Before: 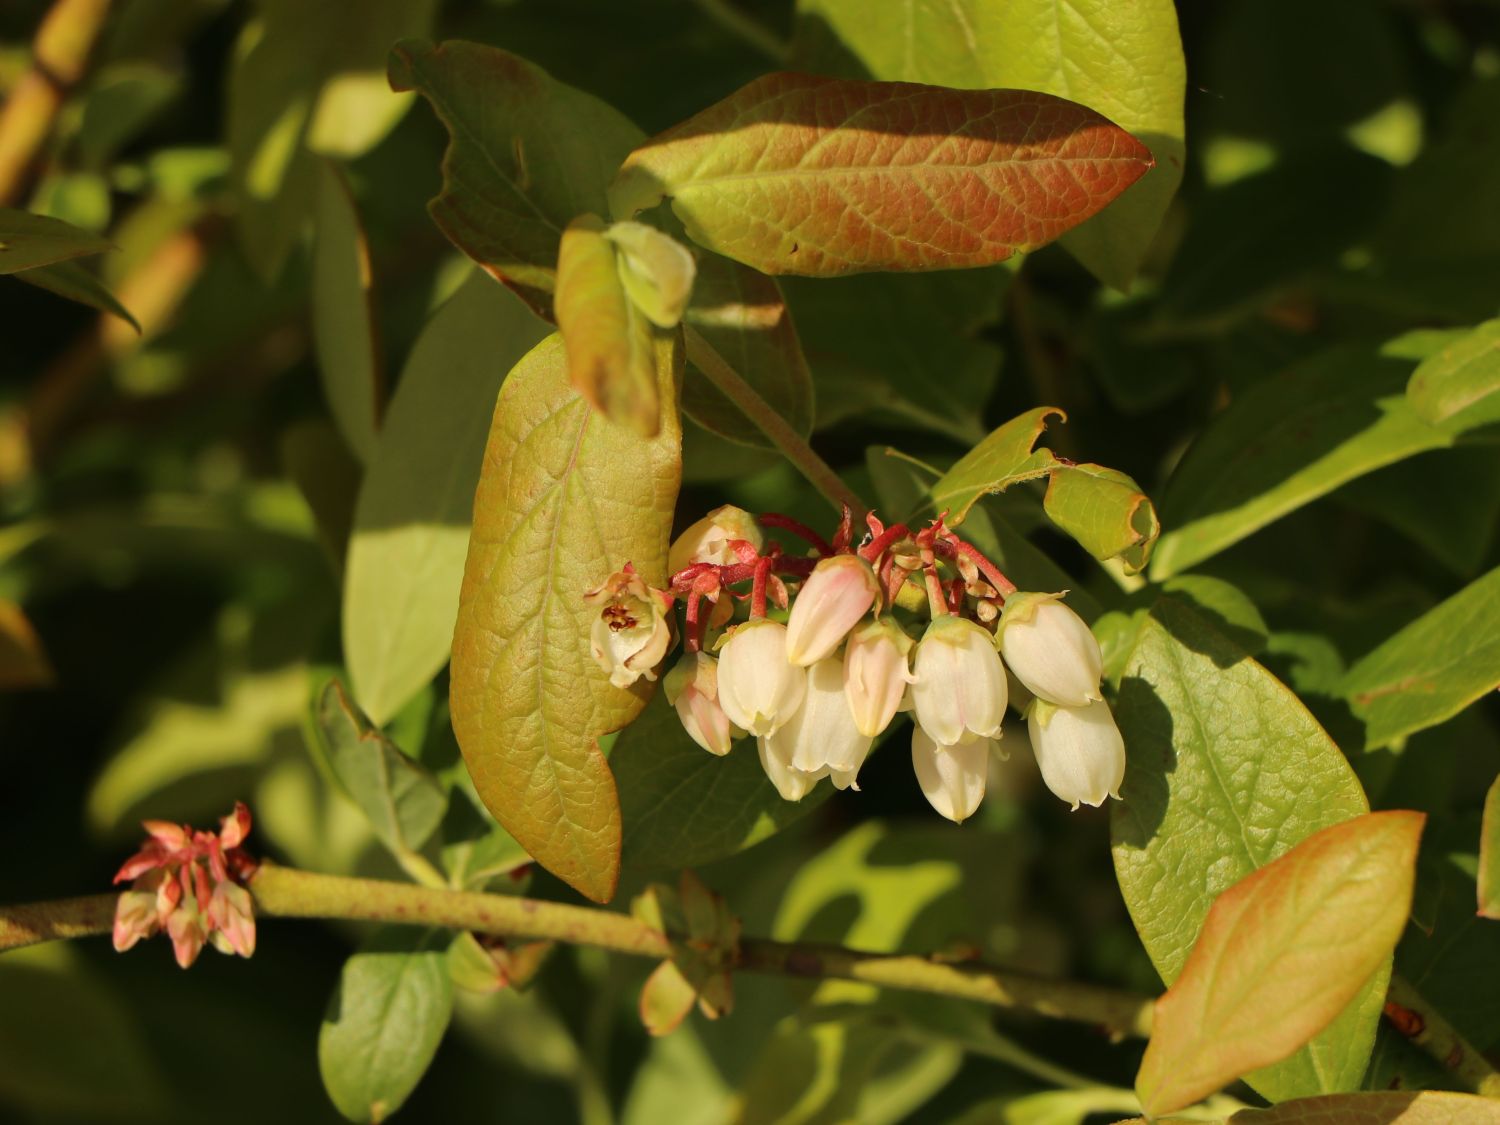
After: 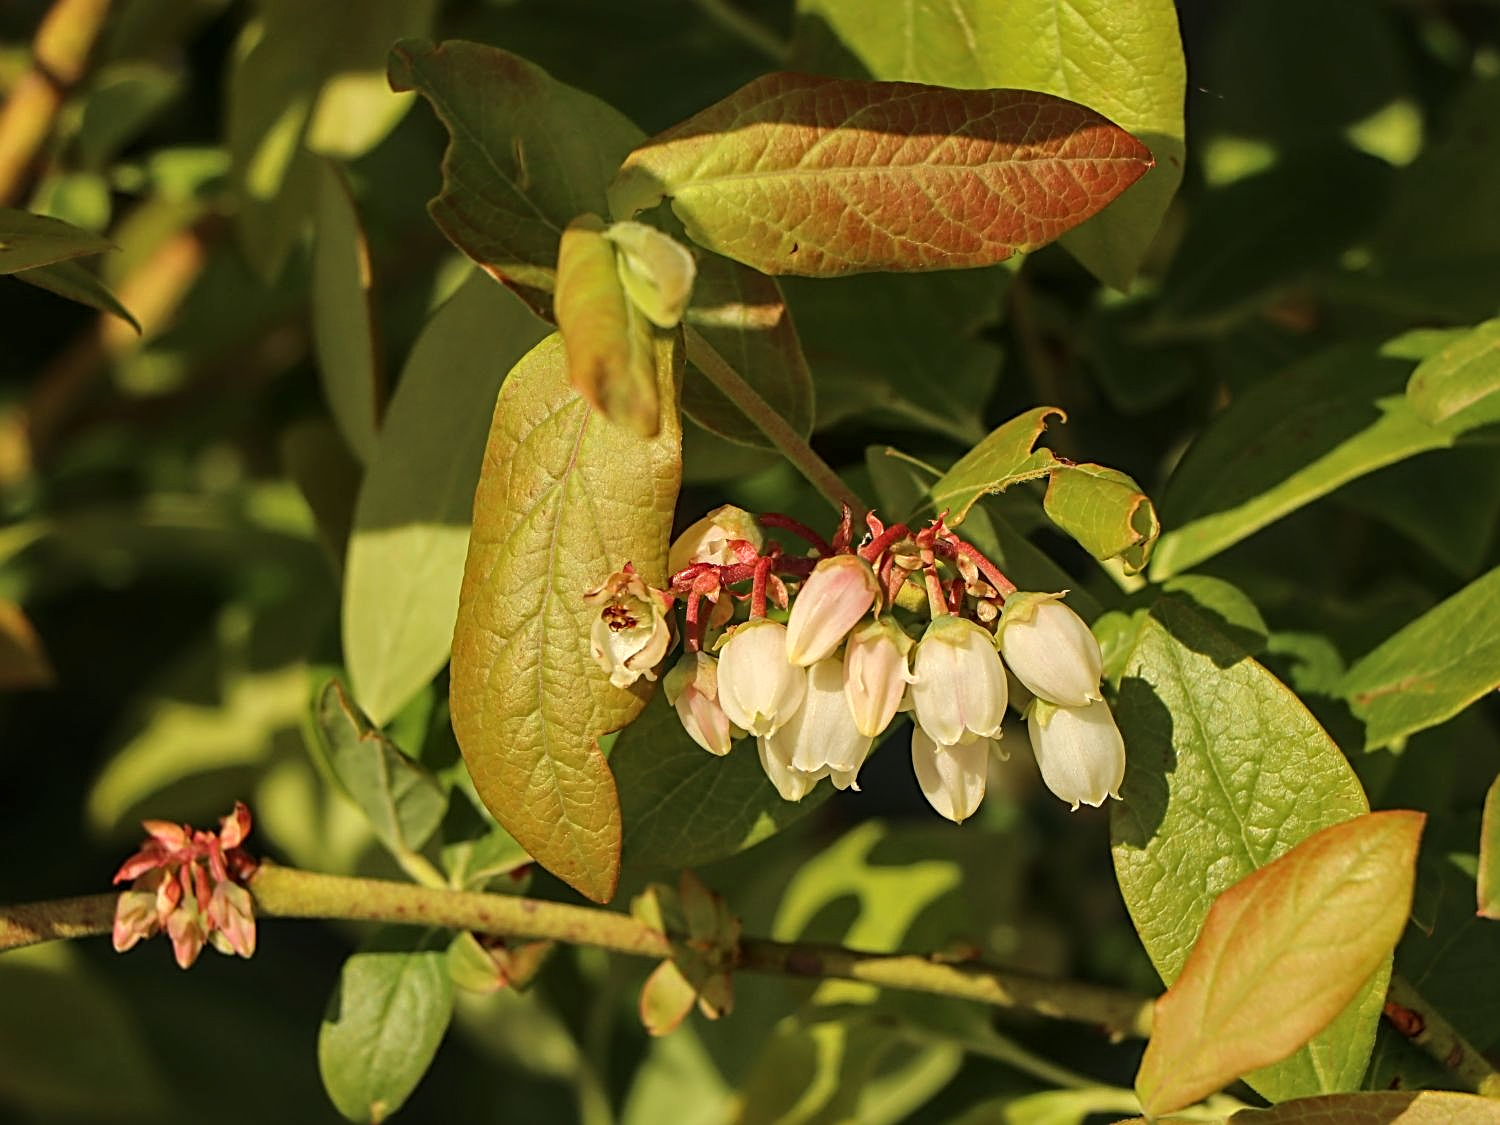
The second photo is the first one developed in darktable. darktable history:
local contrast: on, module defaults
sharpen: radius 2.817, amount 0.715
exposure: black level correction -0.001, exposure 0.08 EV, compensate highlight preservation false
